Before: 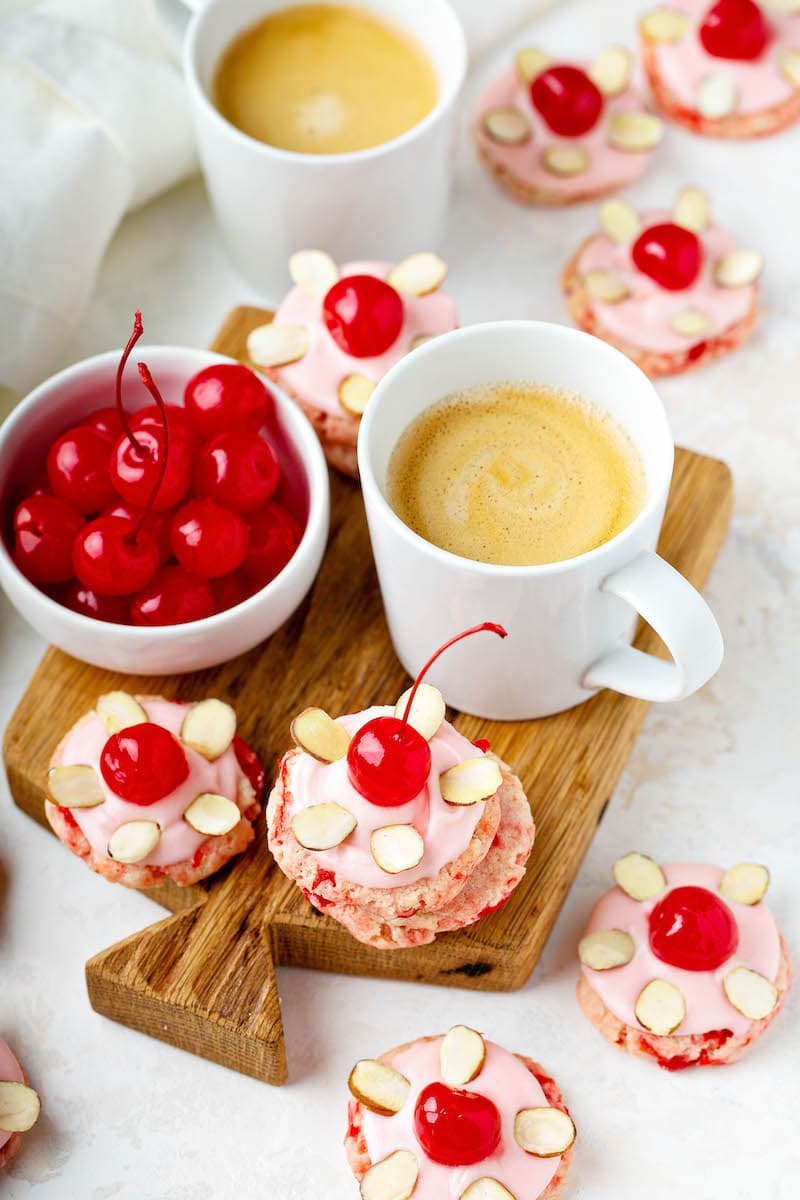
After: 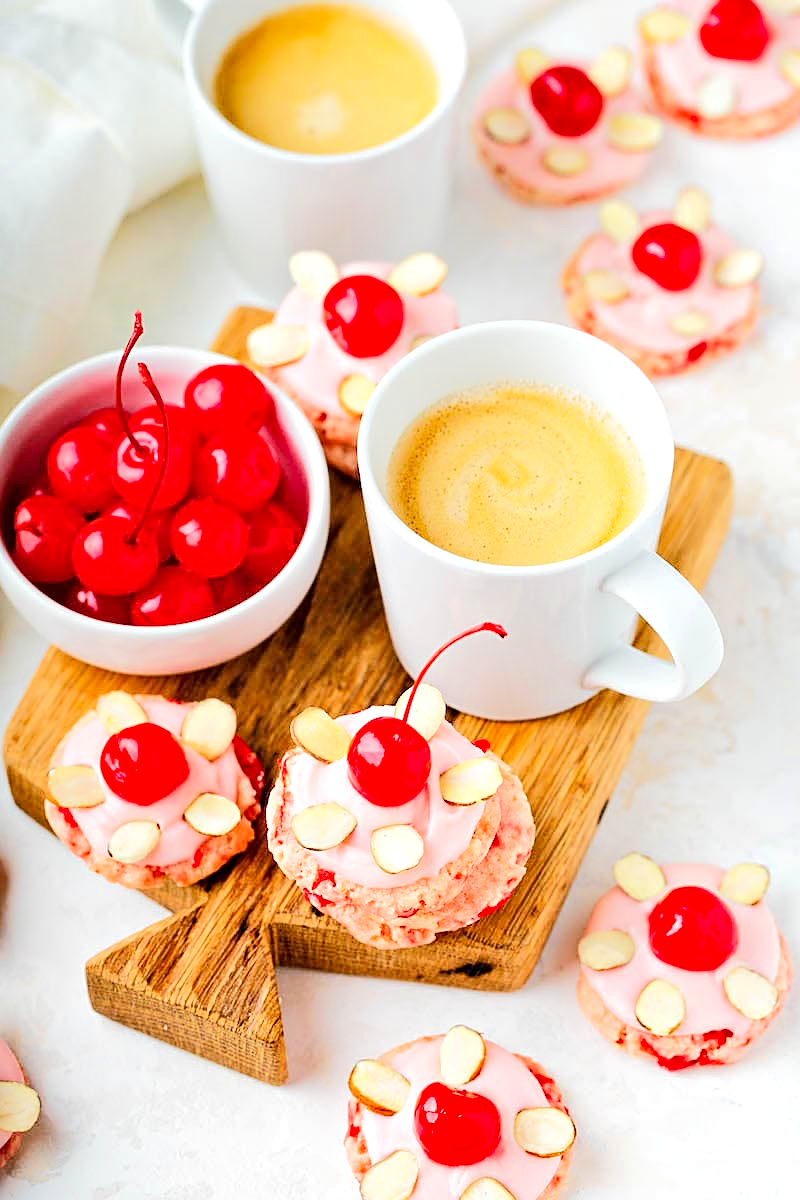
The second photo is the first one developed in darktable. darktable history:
shadows and highlights: shadows 31.81, highlights -32.17, soften with gaussian
tone equalizer: -7 EV 0.14 EV, -6 EV 0.621 EV, -5 EV 1.12 EV, -4 EV 1.3 EV, -3 EV 1.17 EV, -2 EV 0.6 EV, -1 EV 0.153 EV, edges refinement/feathering 500, mask exposure compensation -1.57 EV, preserve details no
sharpen: on, module defaults
